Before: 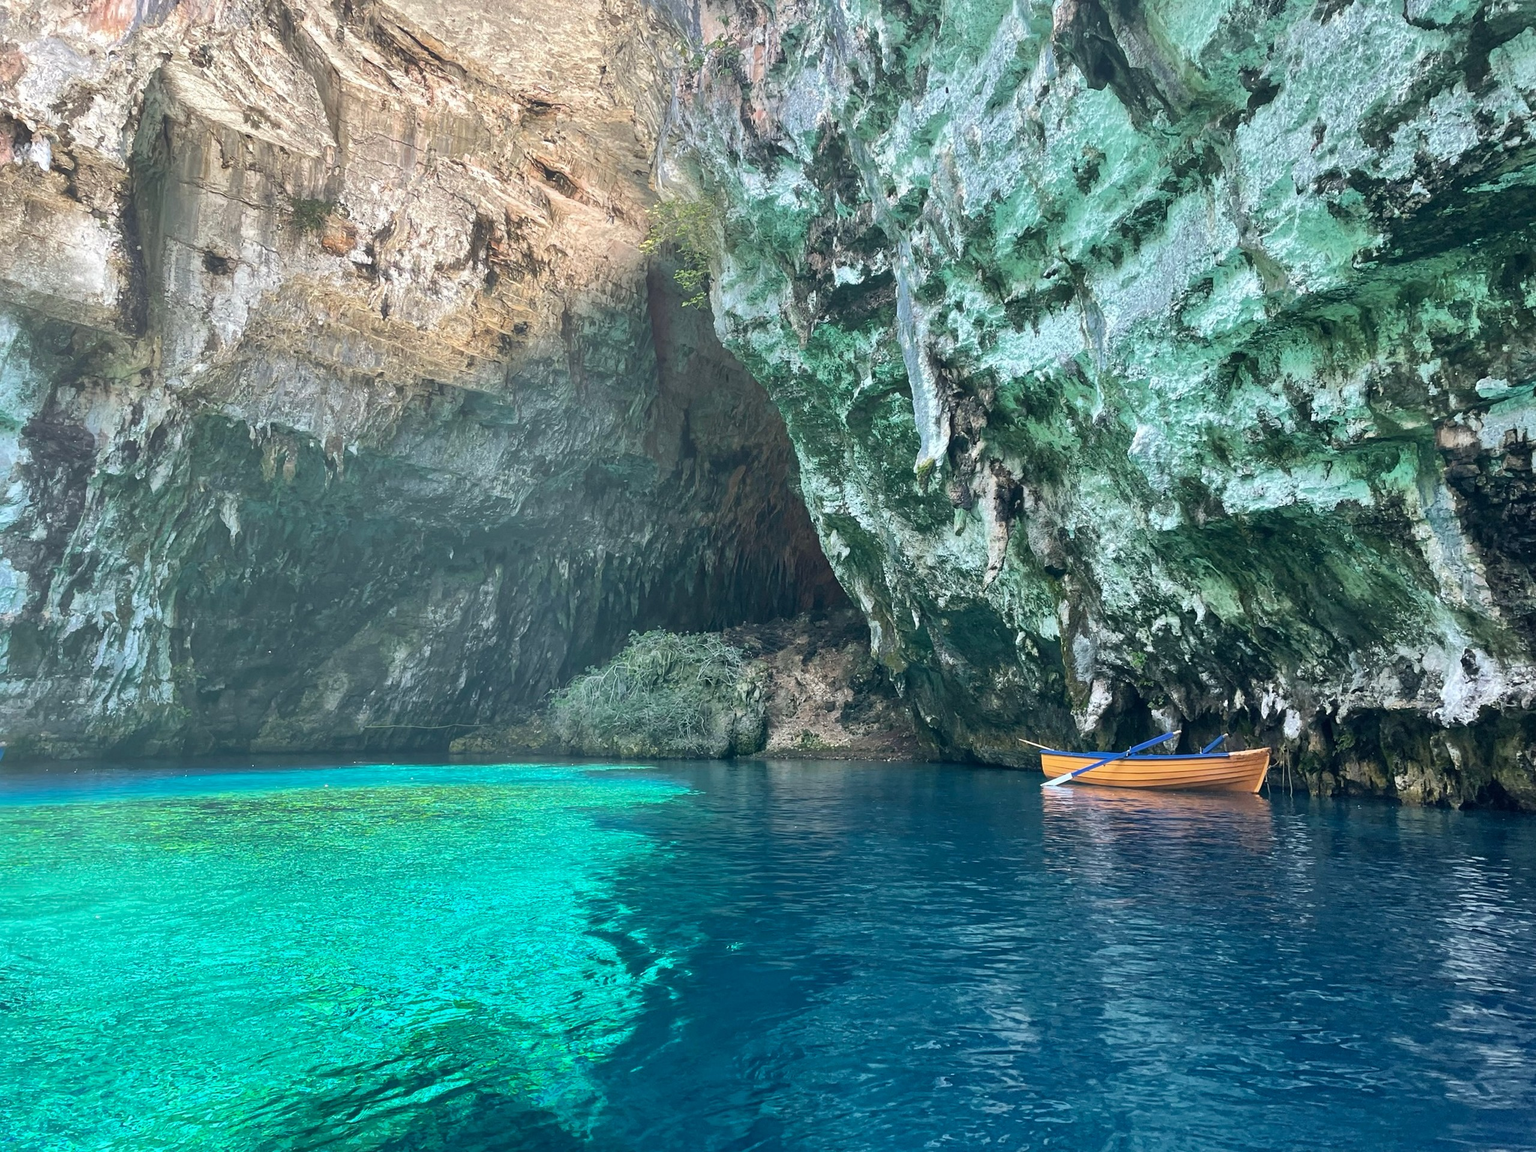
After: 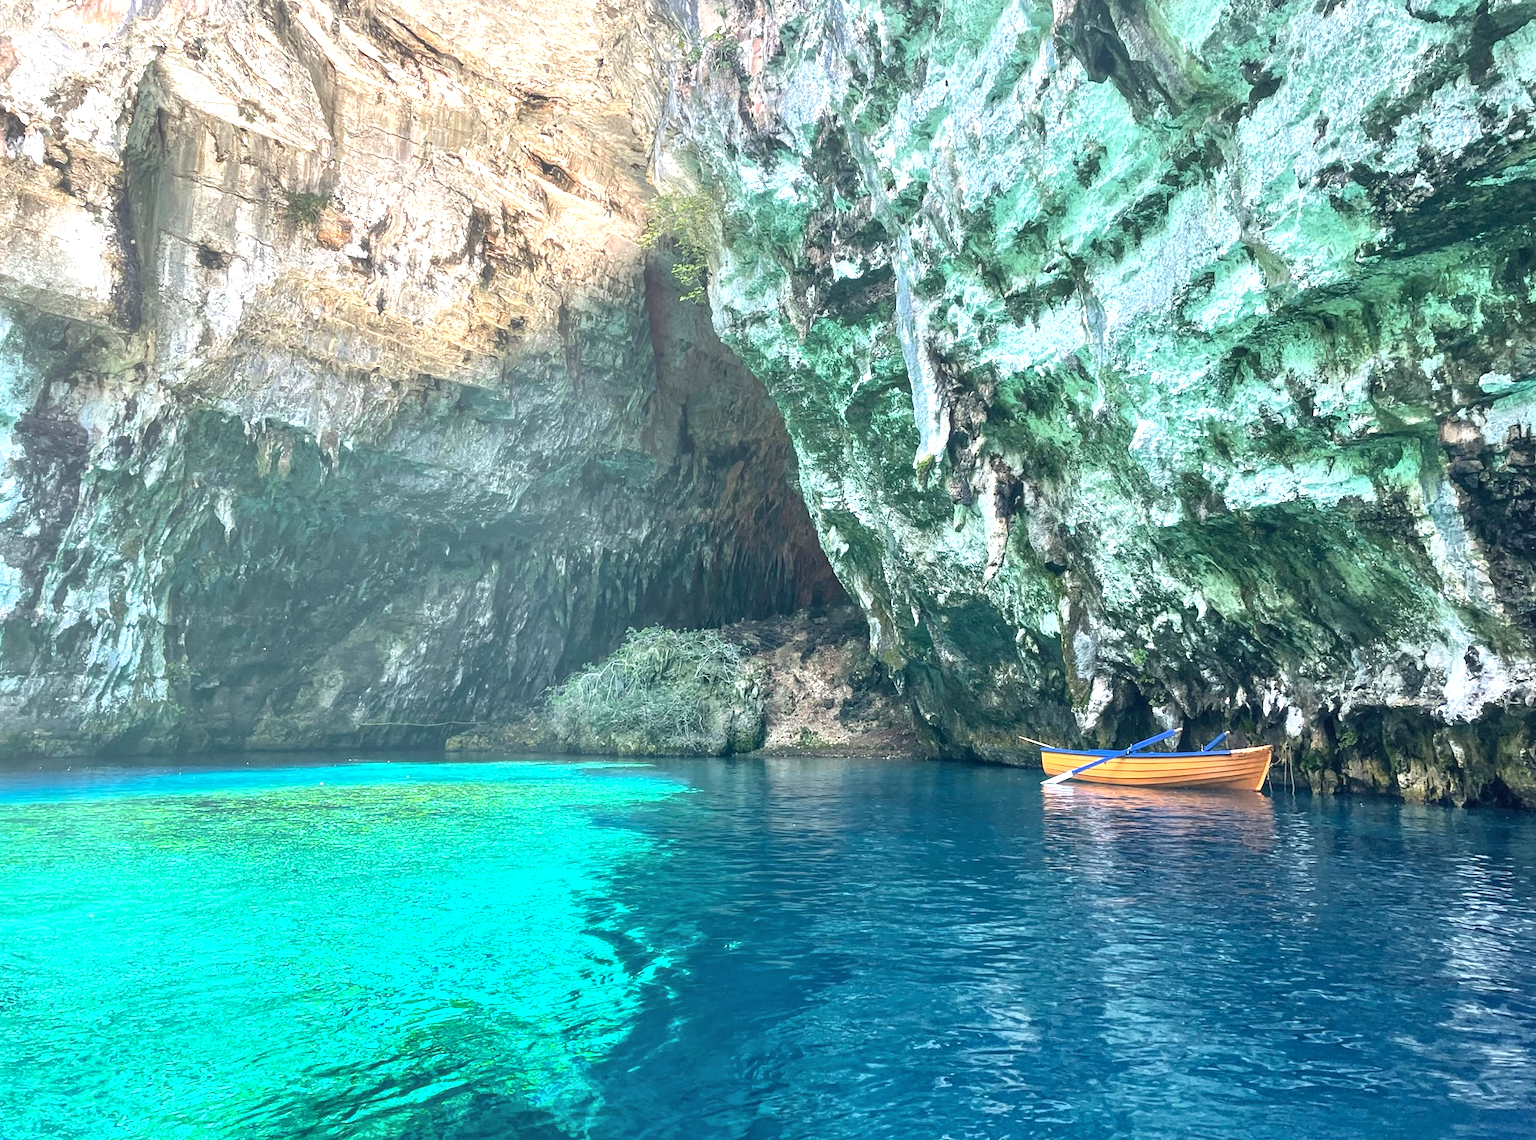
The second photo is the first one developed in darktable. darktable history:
tone equalizer: mask exposure compensation -0.491 EV
exposure: exposure 0.773 EV, compensate exposure bias true, compensate highlight preservation false
crop: left 0.491%, top 0.702%, right 0.207%, bottom 0.959%
local contrast: detail 109%
